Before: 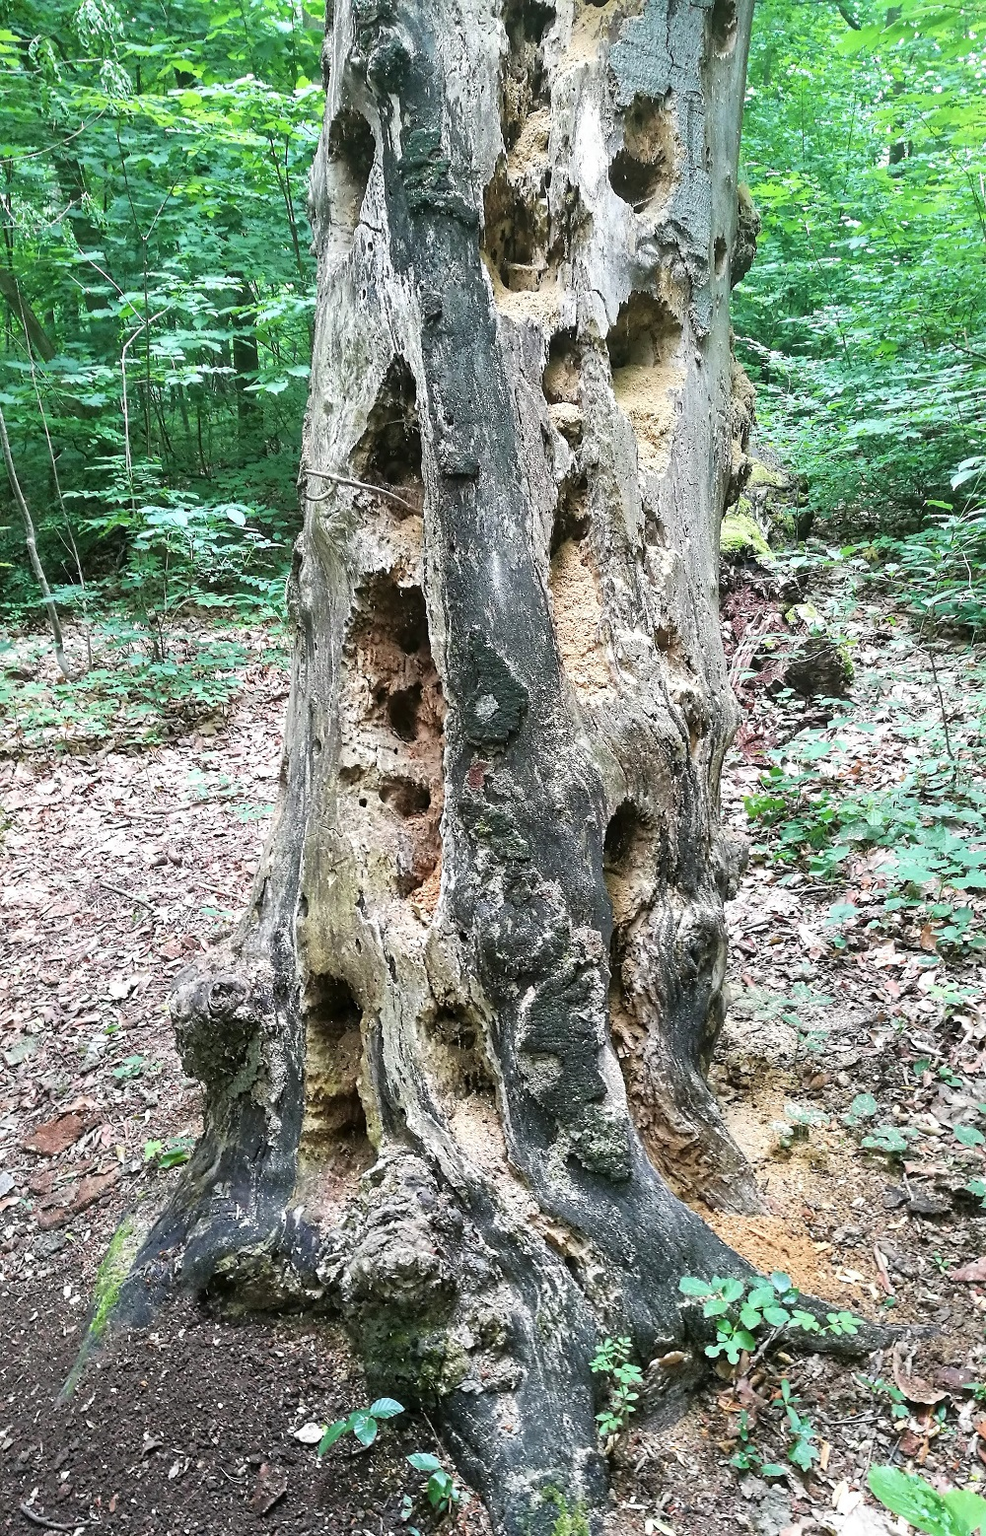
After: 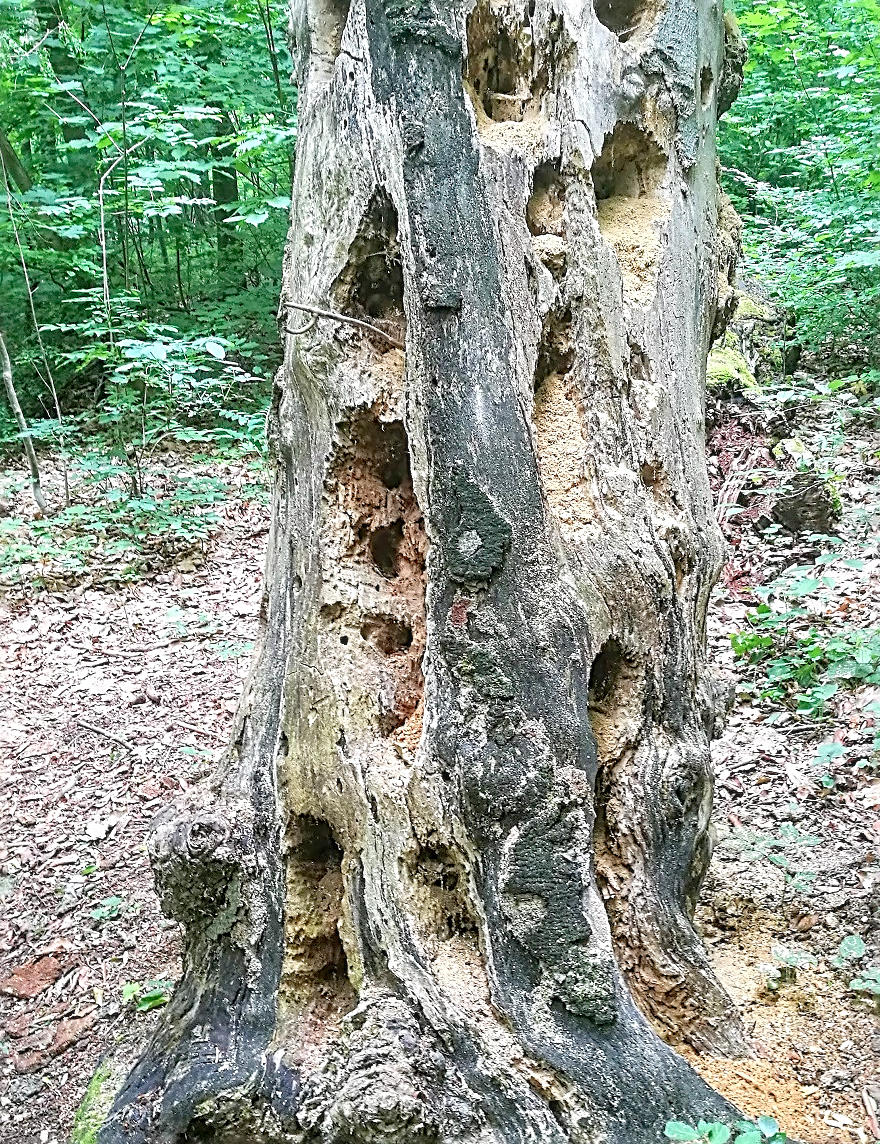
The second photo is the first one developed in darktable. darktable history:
local contrast: on, module defaults
sharpen: radius 2.688, amount 0.676
crop and rotate: left 2.42%, top 11.215%, right 9.552%, bottom 15.336%
levels: white 99.96%, levels [0, 0.445, 1]
